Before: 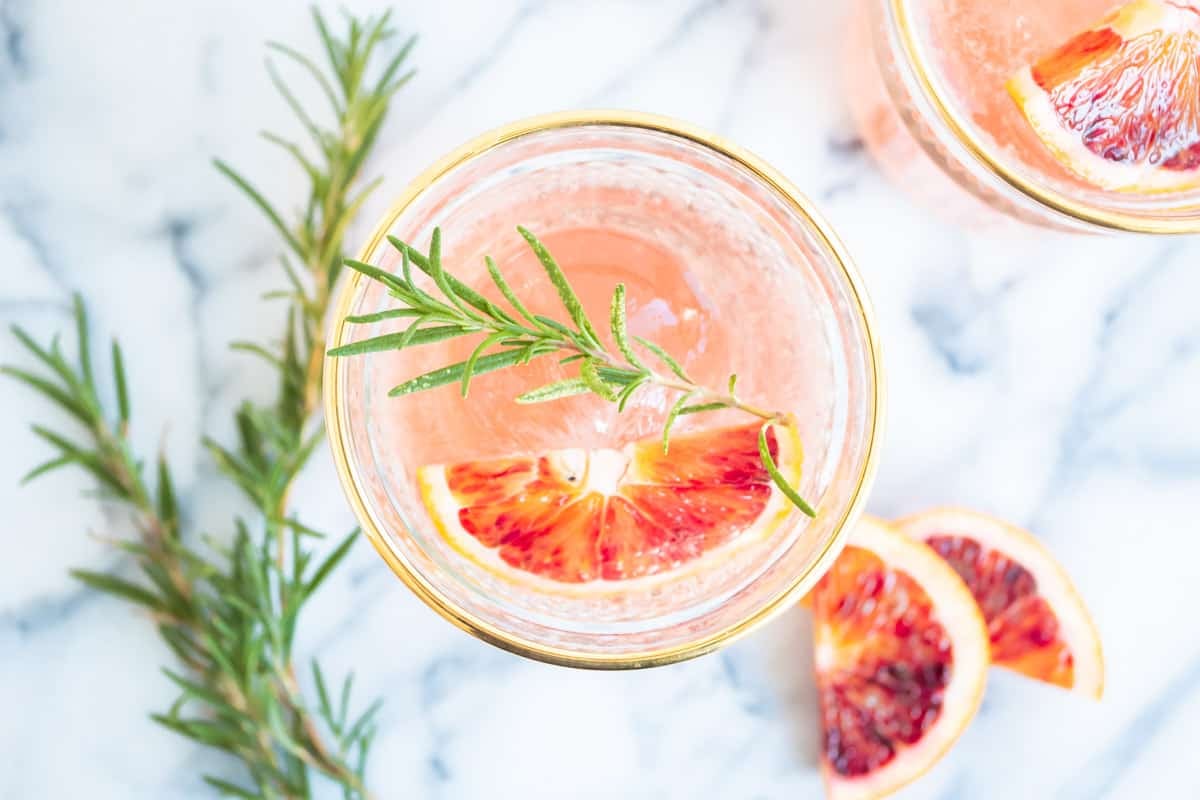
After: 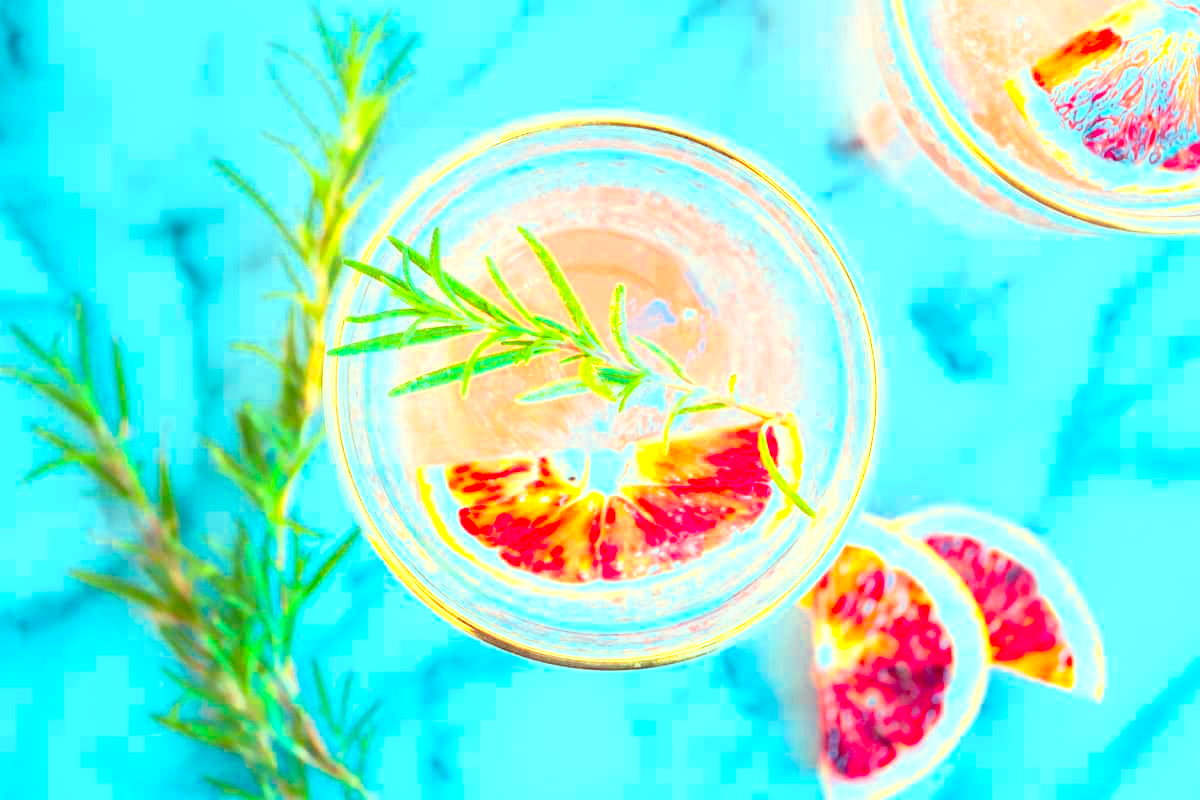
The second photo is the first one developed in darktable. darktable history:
color calibration: output R [1.422, -0.35, -0.252, 0], output G [-0.238, 1.259, -0.084, 0], output B [-0.081, -0.196, 1.58, 0], output brightness [0.49, 0.671, -0.57, 0], illuminant as shot in camera, x 0.385, y 0.38, temperature 3989.47 K
color correction: highlights a* 10.05, highlights b* 39.42, shadows a* 14.04, shadows b* 3.3
